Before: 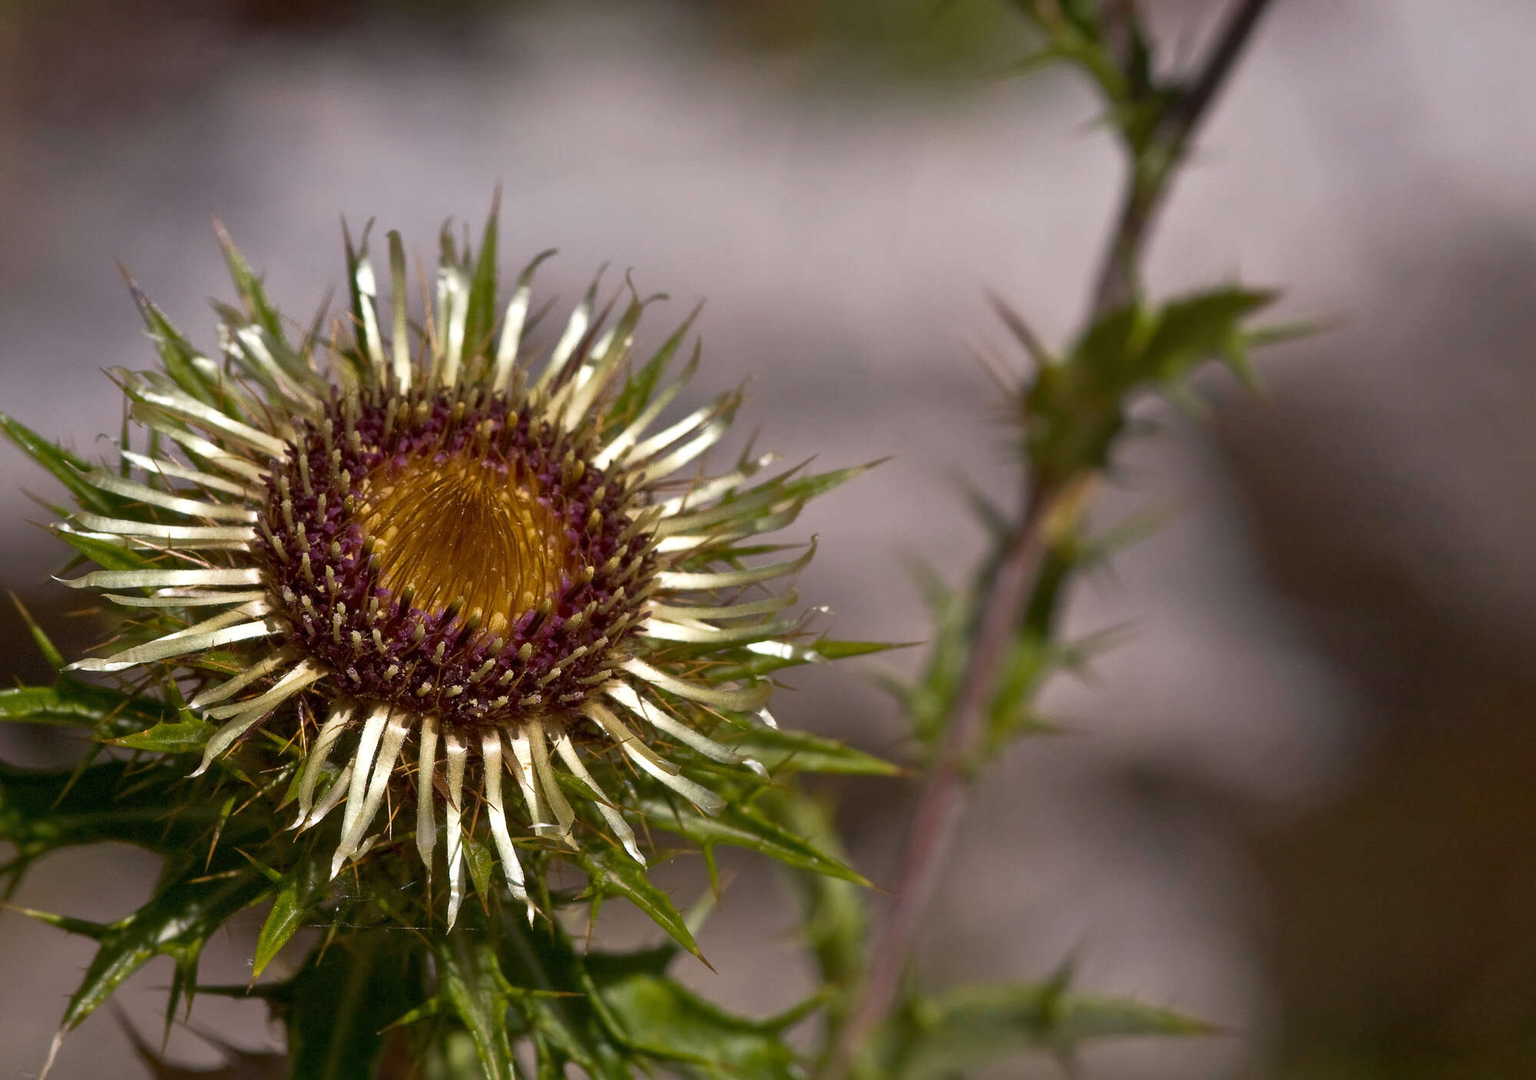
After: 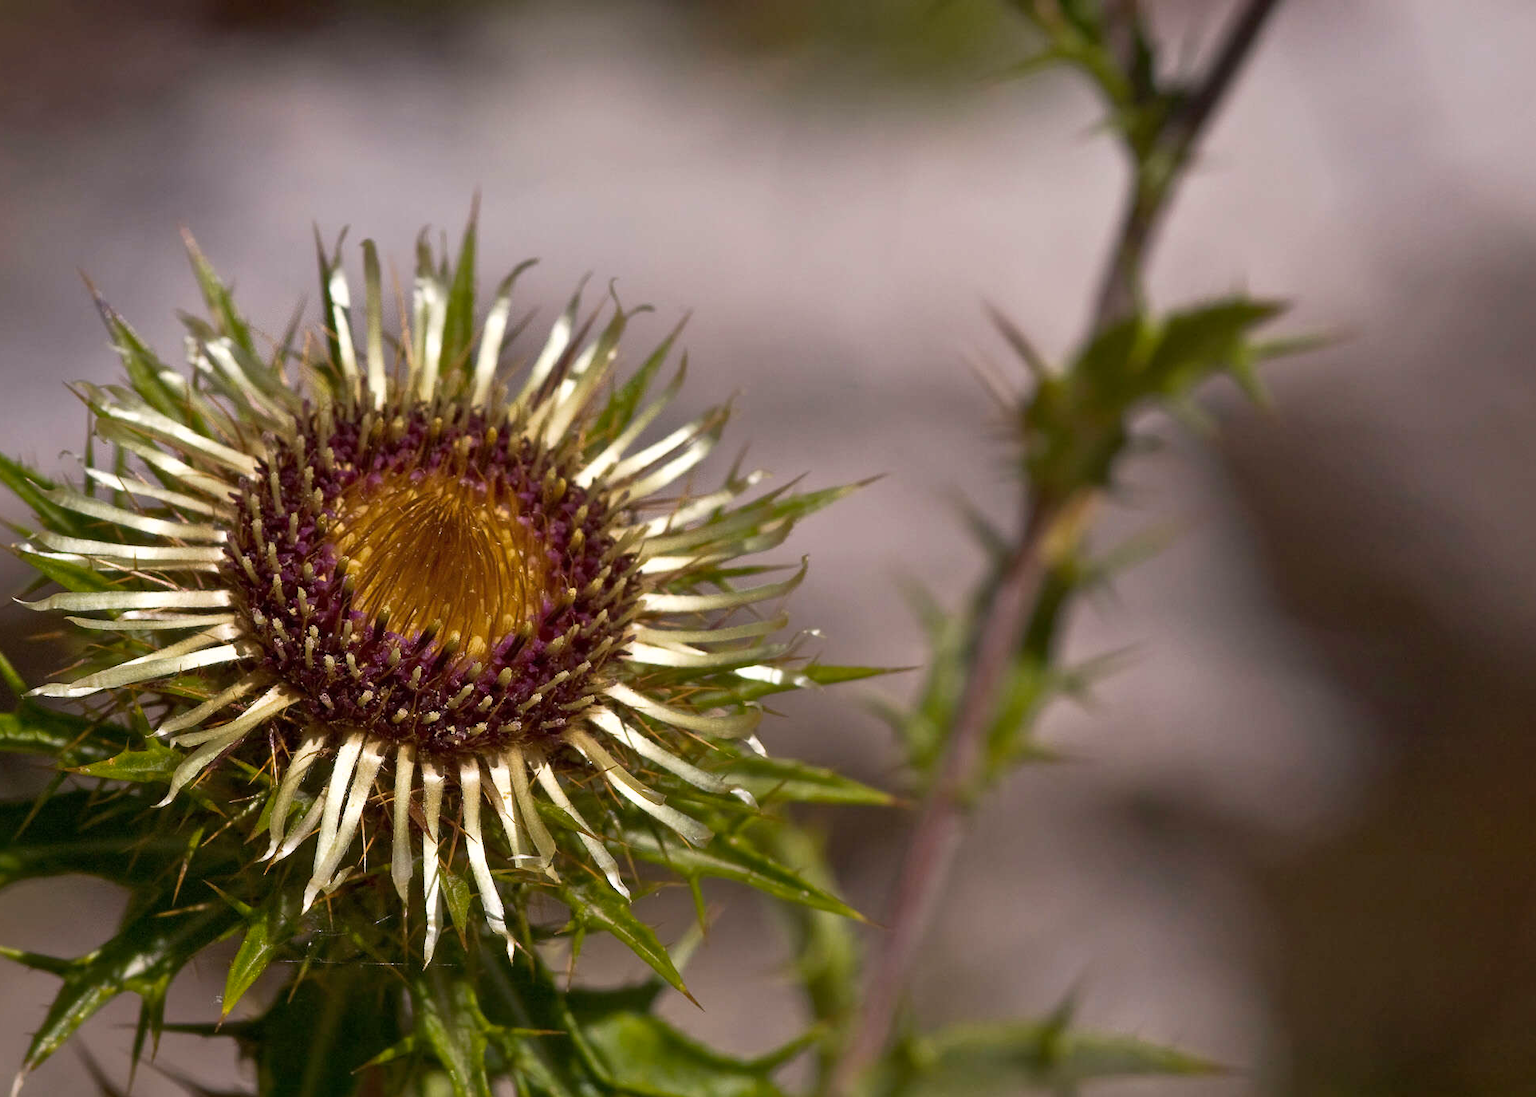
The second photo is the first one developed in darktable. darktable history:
color calibration: output R [1.003, 0.027, -0.041, 0], output G [-0.018, 1.043, -0.038, 0], output B [0.071, -0.086, 1.017, 0], x 0.339, y 0.355, temperature 5182.91 K
crop and rotate: left 2.581%, right 1.085%, bottom 2.079%
base curve: curves: ch0 [(0, 0) (0.472, 0.508) (1, 1)], preserve colors none
